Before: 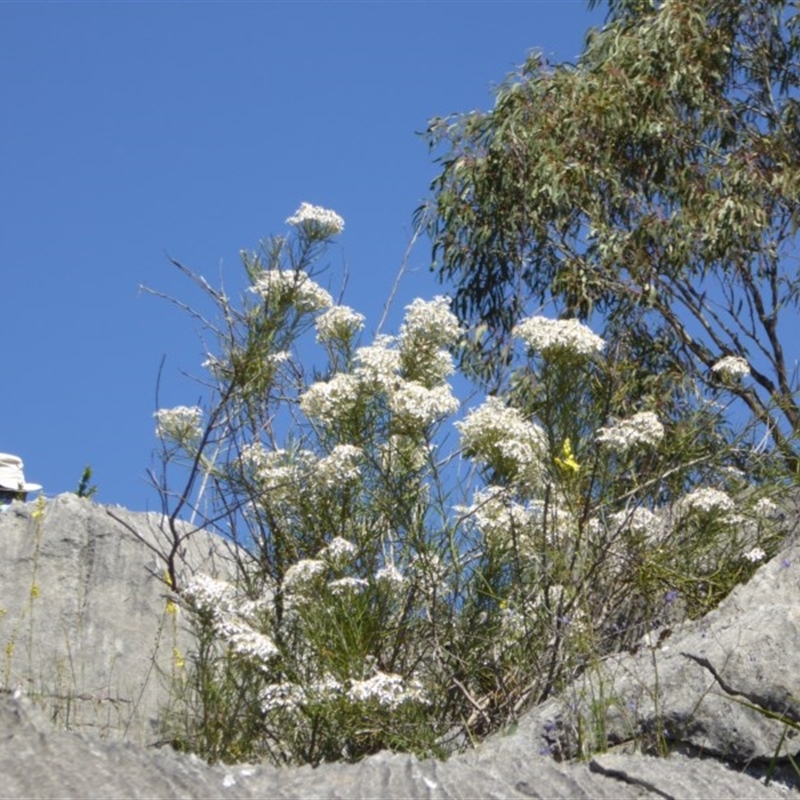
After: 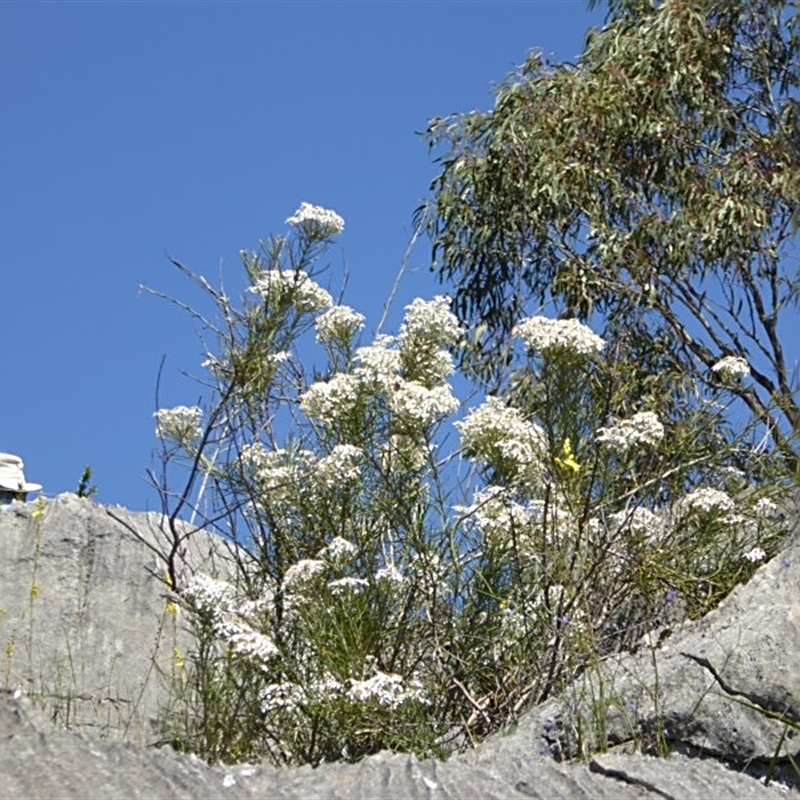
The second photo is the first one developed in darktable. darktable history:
sharpen: radius 2.563, amount 0.645
